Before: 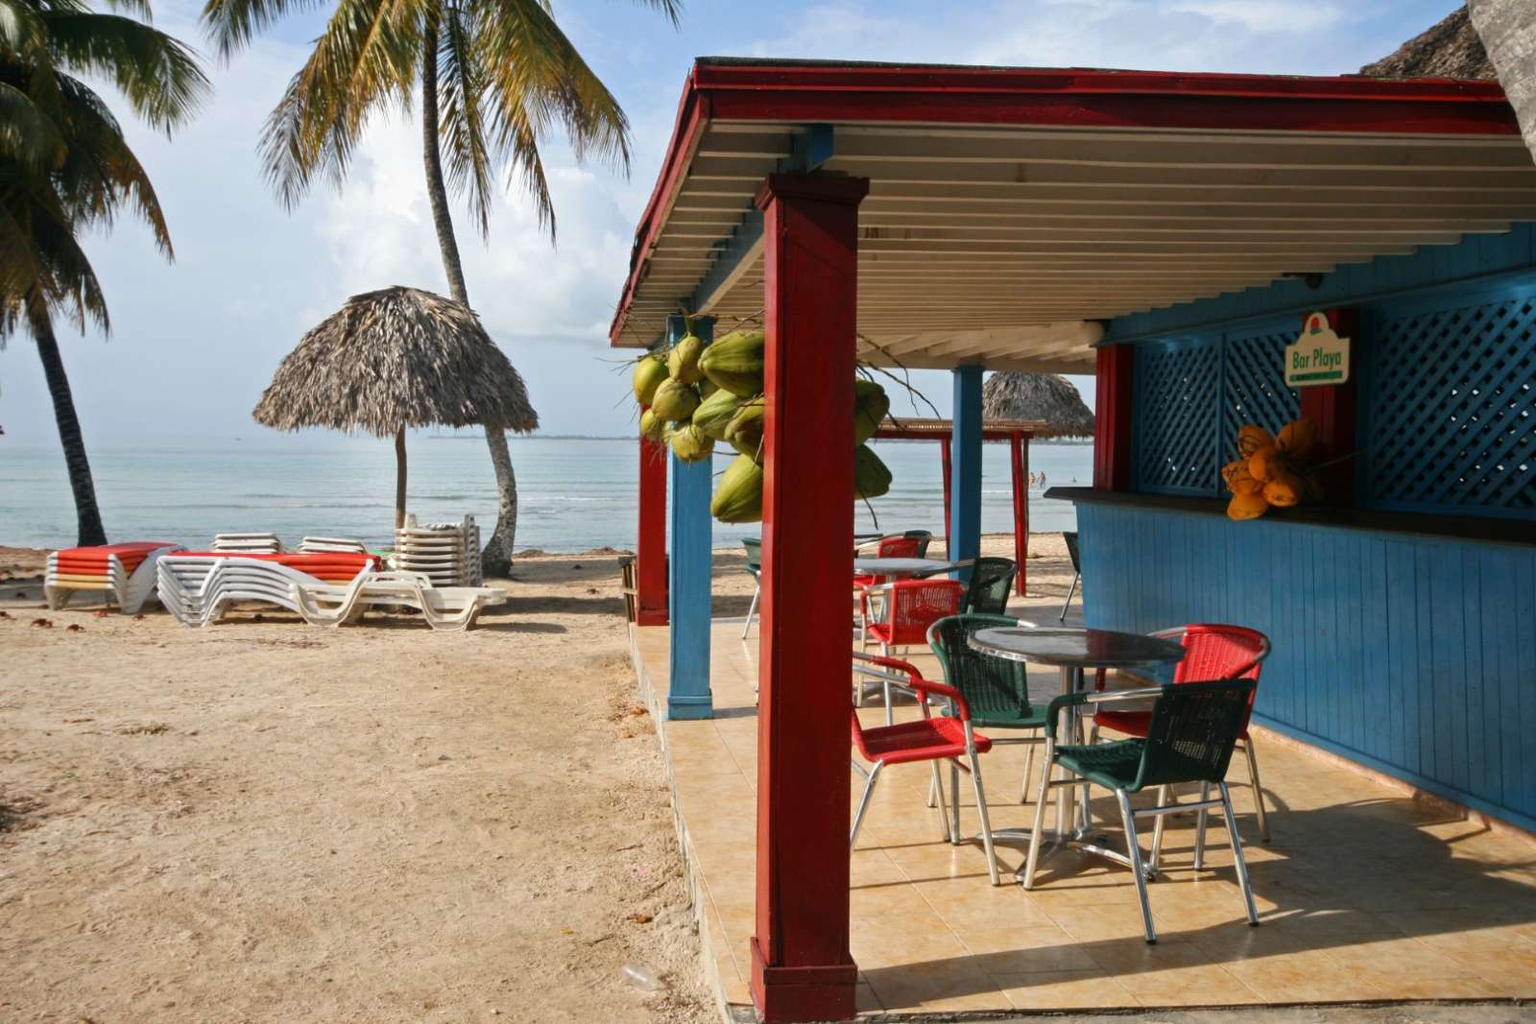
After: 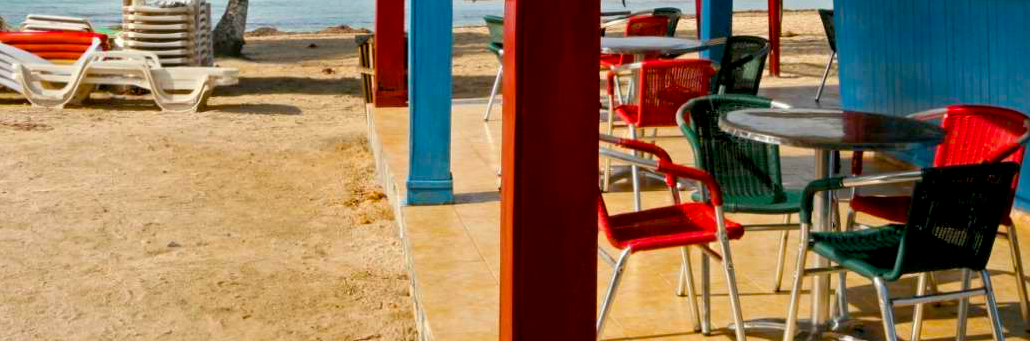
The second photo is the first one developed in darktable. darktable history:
color balance rgb: perceptual saturation grading › global saturation 30%, global vibrance 30%
crop: left 18.091%, top 51.13%, right 17.525%, bottom 16.85%
exposure: black level correction 0.01, exposure 0.011 EV, compensate highlight preservation false
